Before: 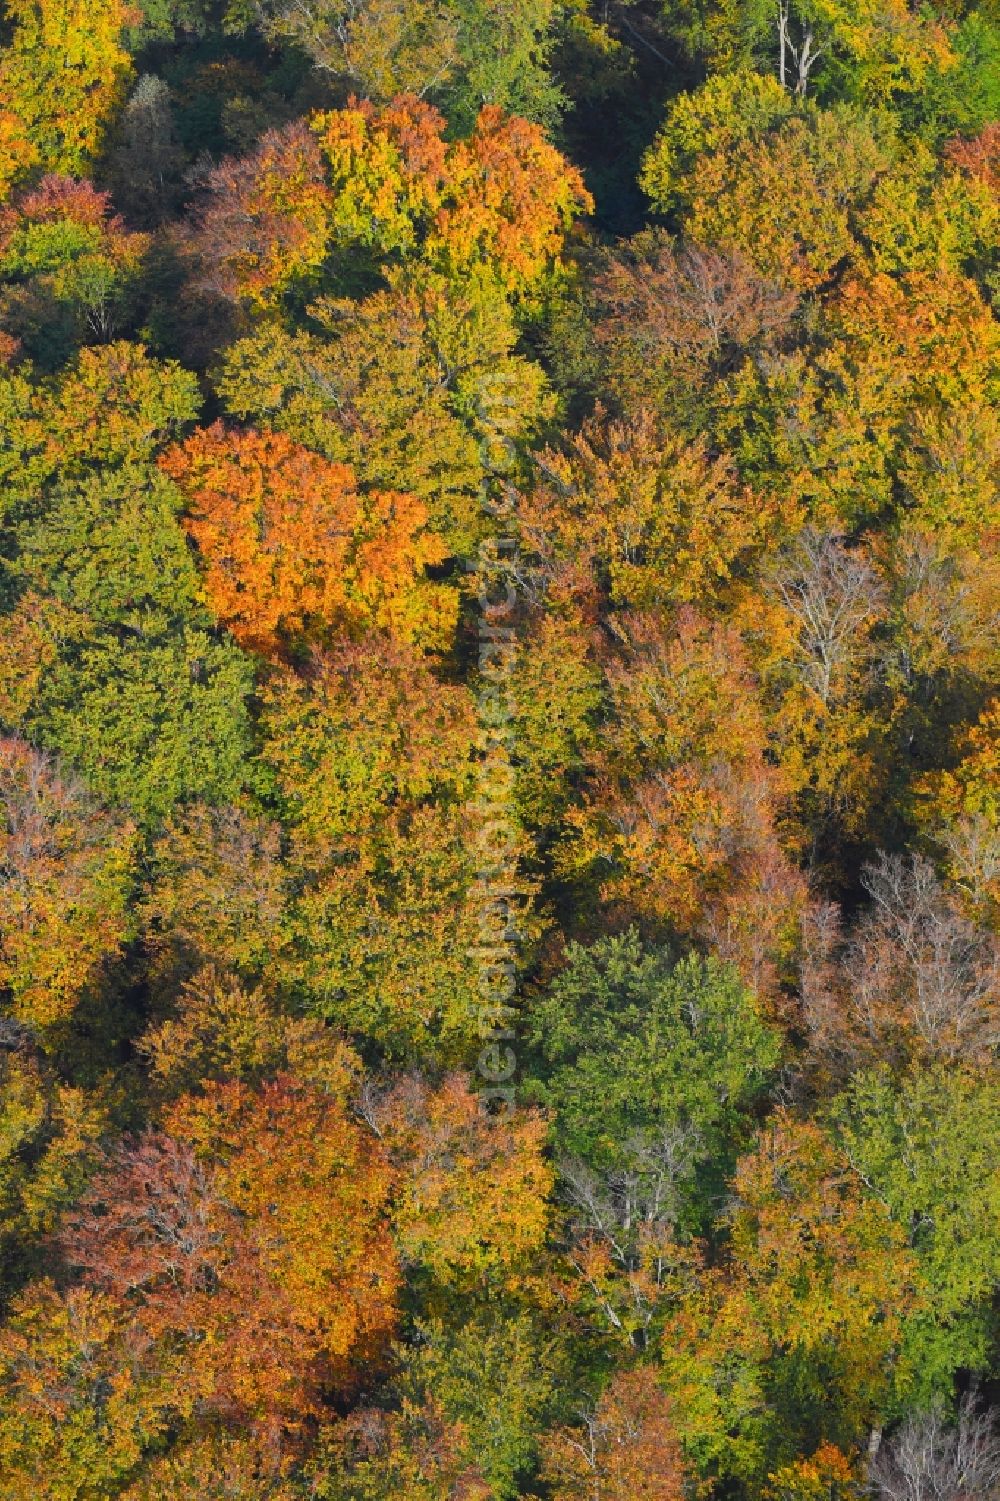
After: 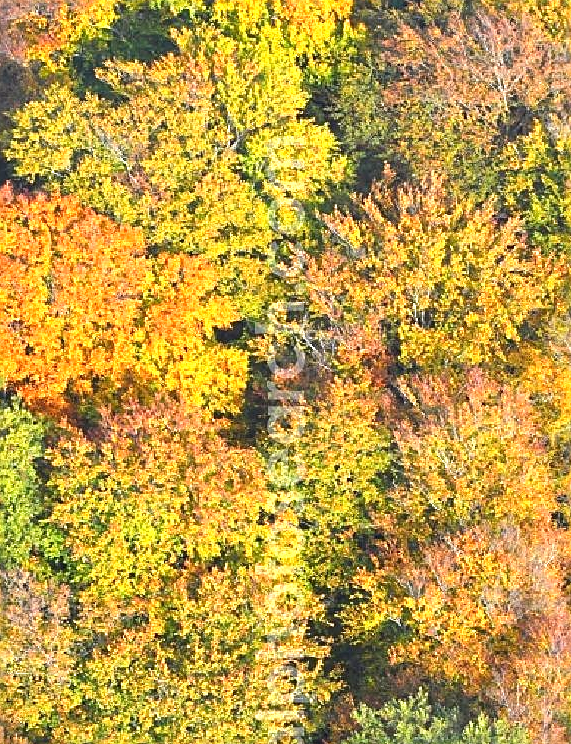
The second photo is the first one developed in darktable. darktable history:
crop: left 21.171%, top 15.847%, right 21.729%, bottom 34.062%
sharpen: on, module defaults
exposure: exposure 1.207 EV, compensate highlight preservation false
